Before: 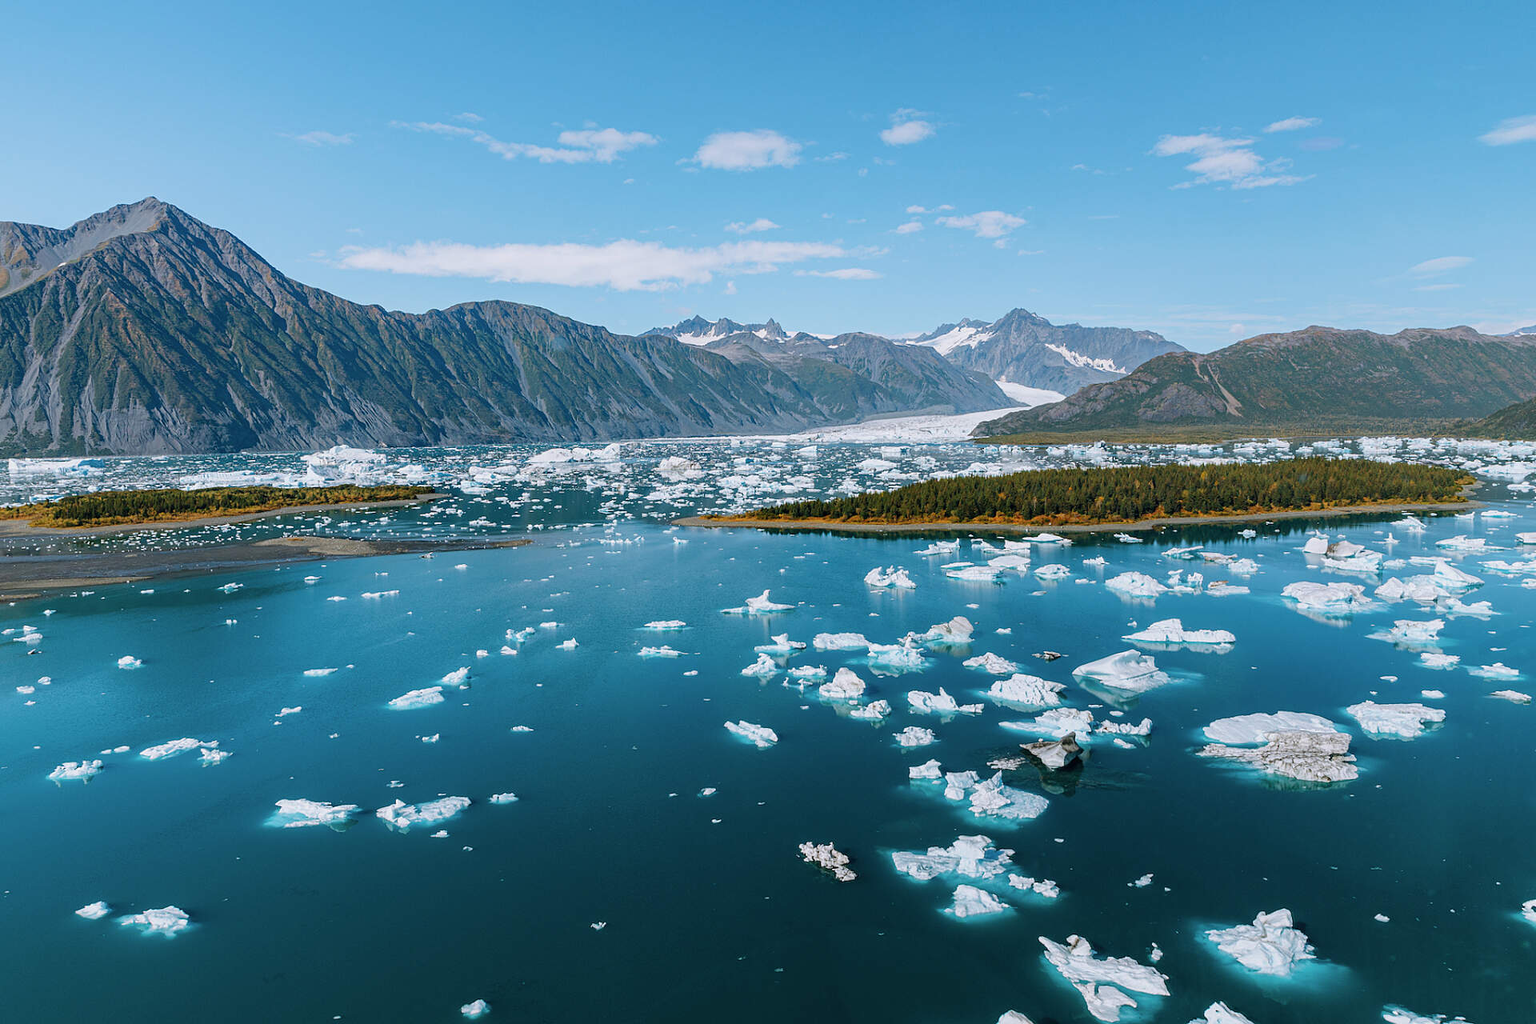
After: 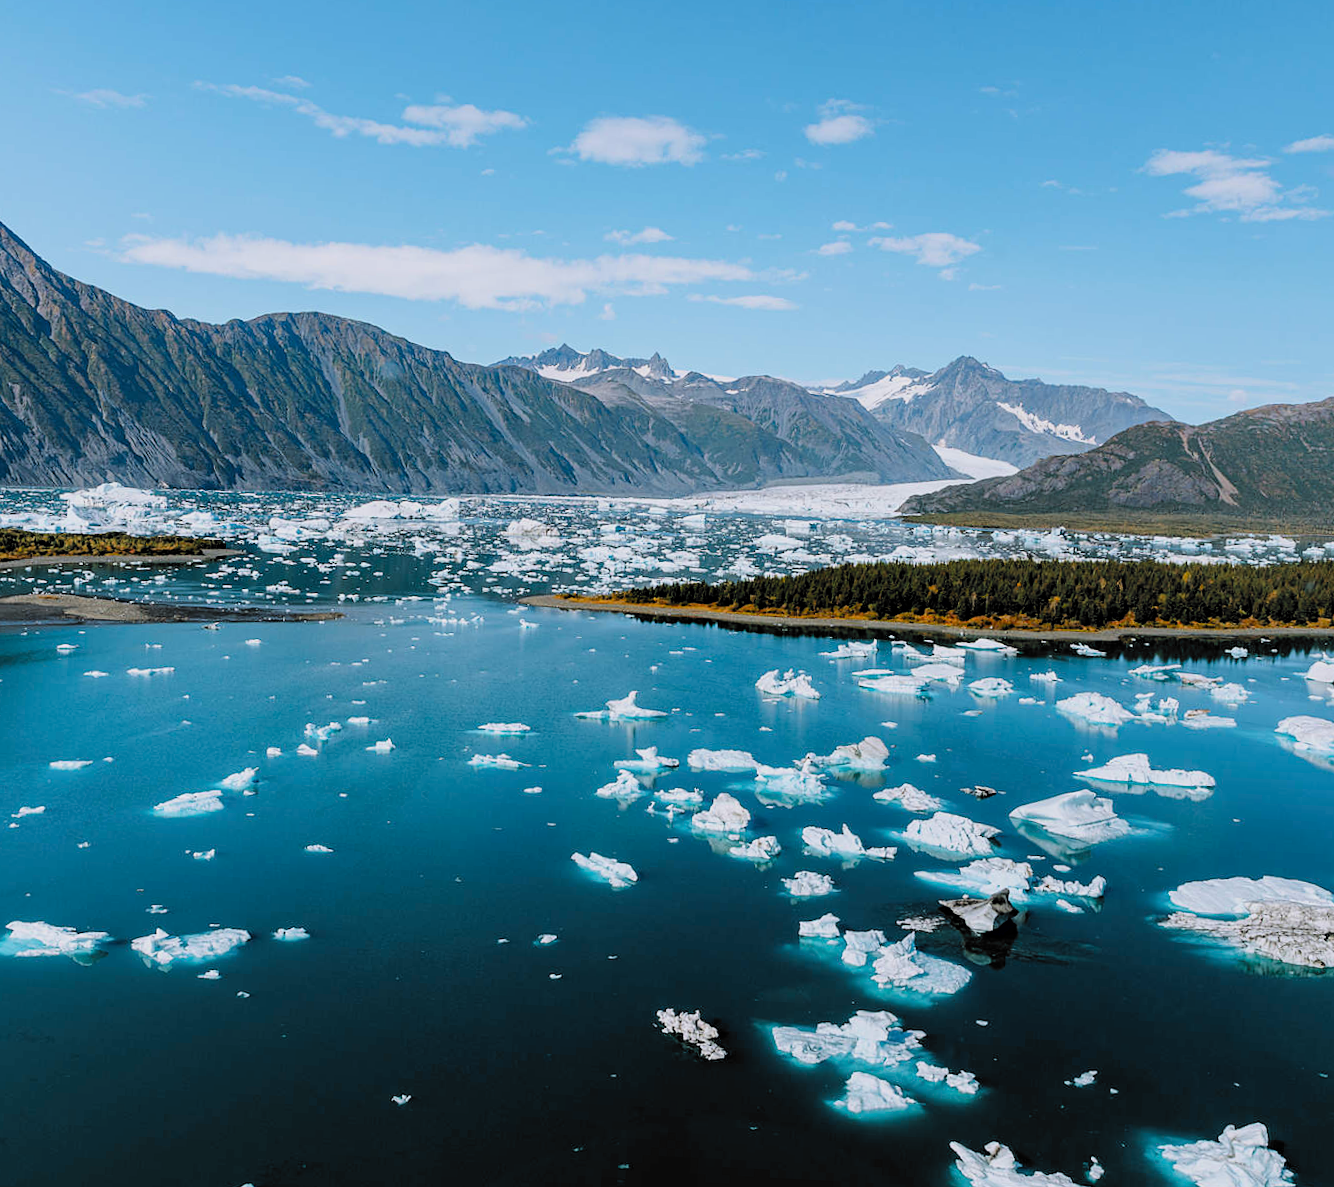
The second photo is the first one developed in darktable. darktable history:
color zones: mix -137.73%
crop and rotate: angle -3°, left 14.141%, top 0.045%, right 10.996%, bottom 0.035%
filmic rgb: black relative exposure -5.08 EV, white relative exposure 3.19 EV, hardness 3.48, contrast 1.198, highlights saturation mix -30.66%, color science v6 (2022)
